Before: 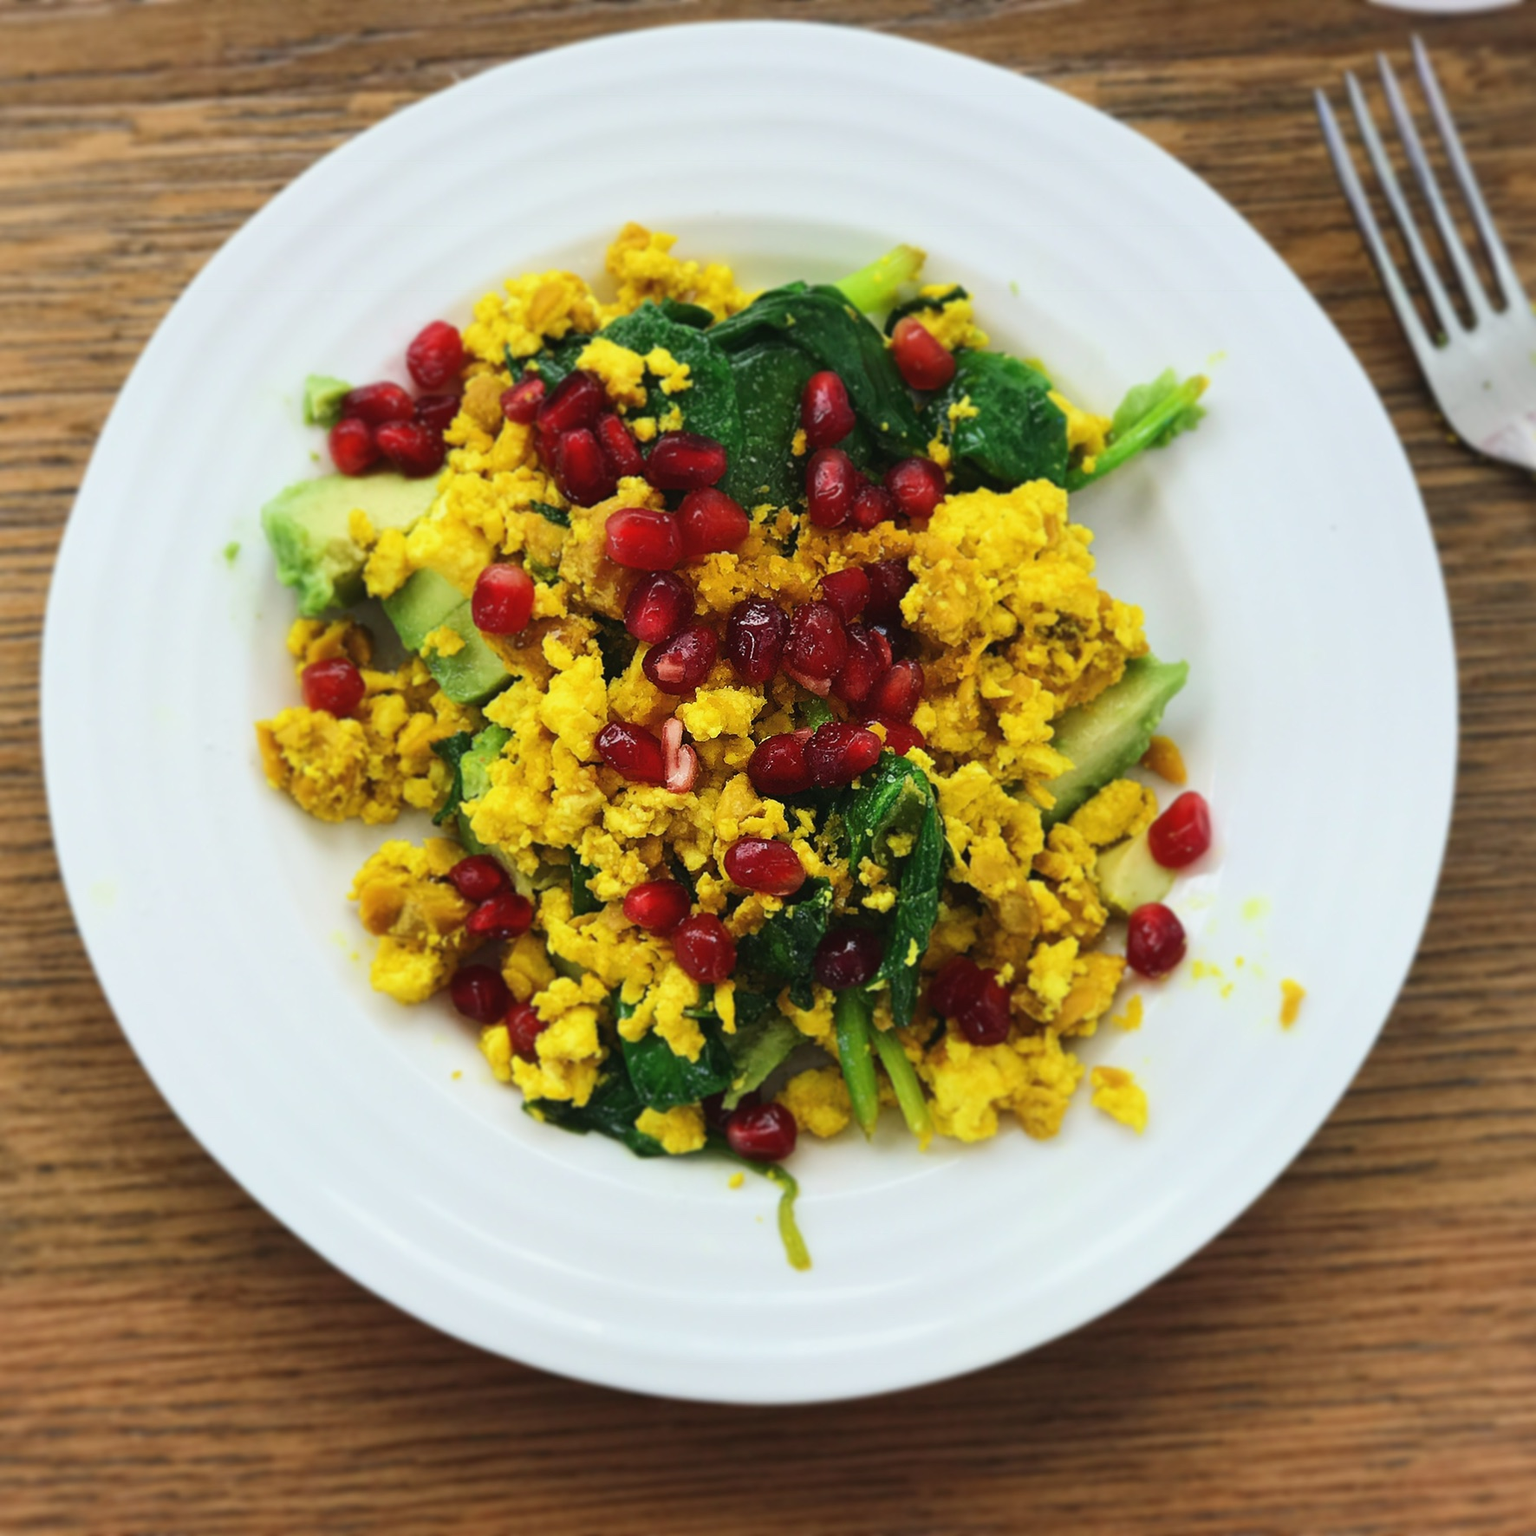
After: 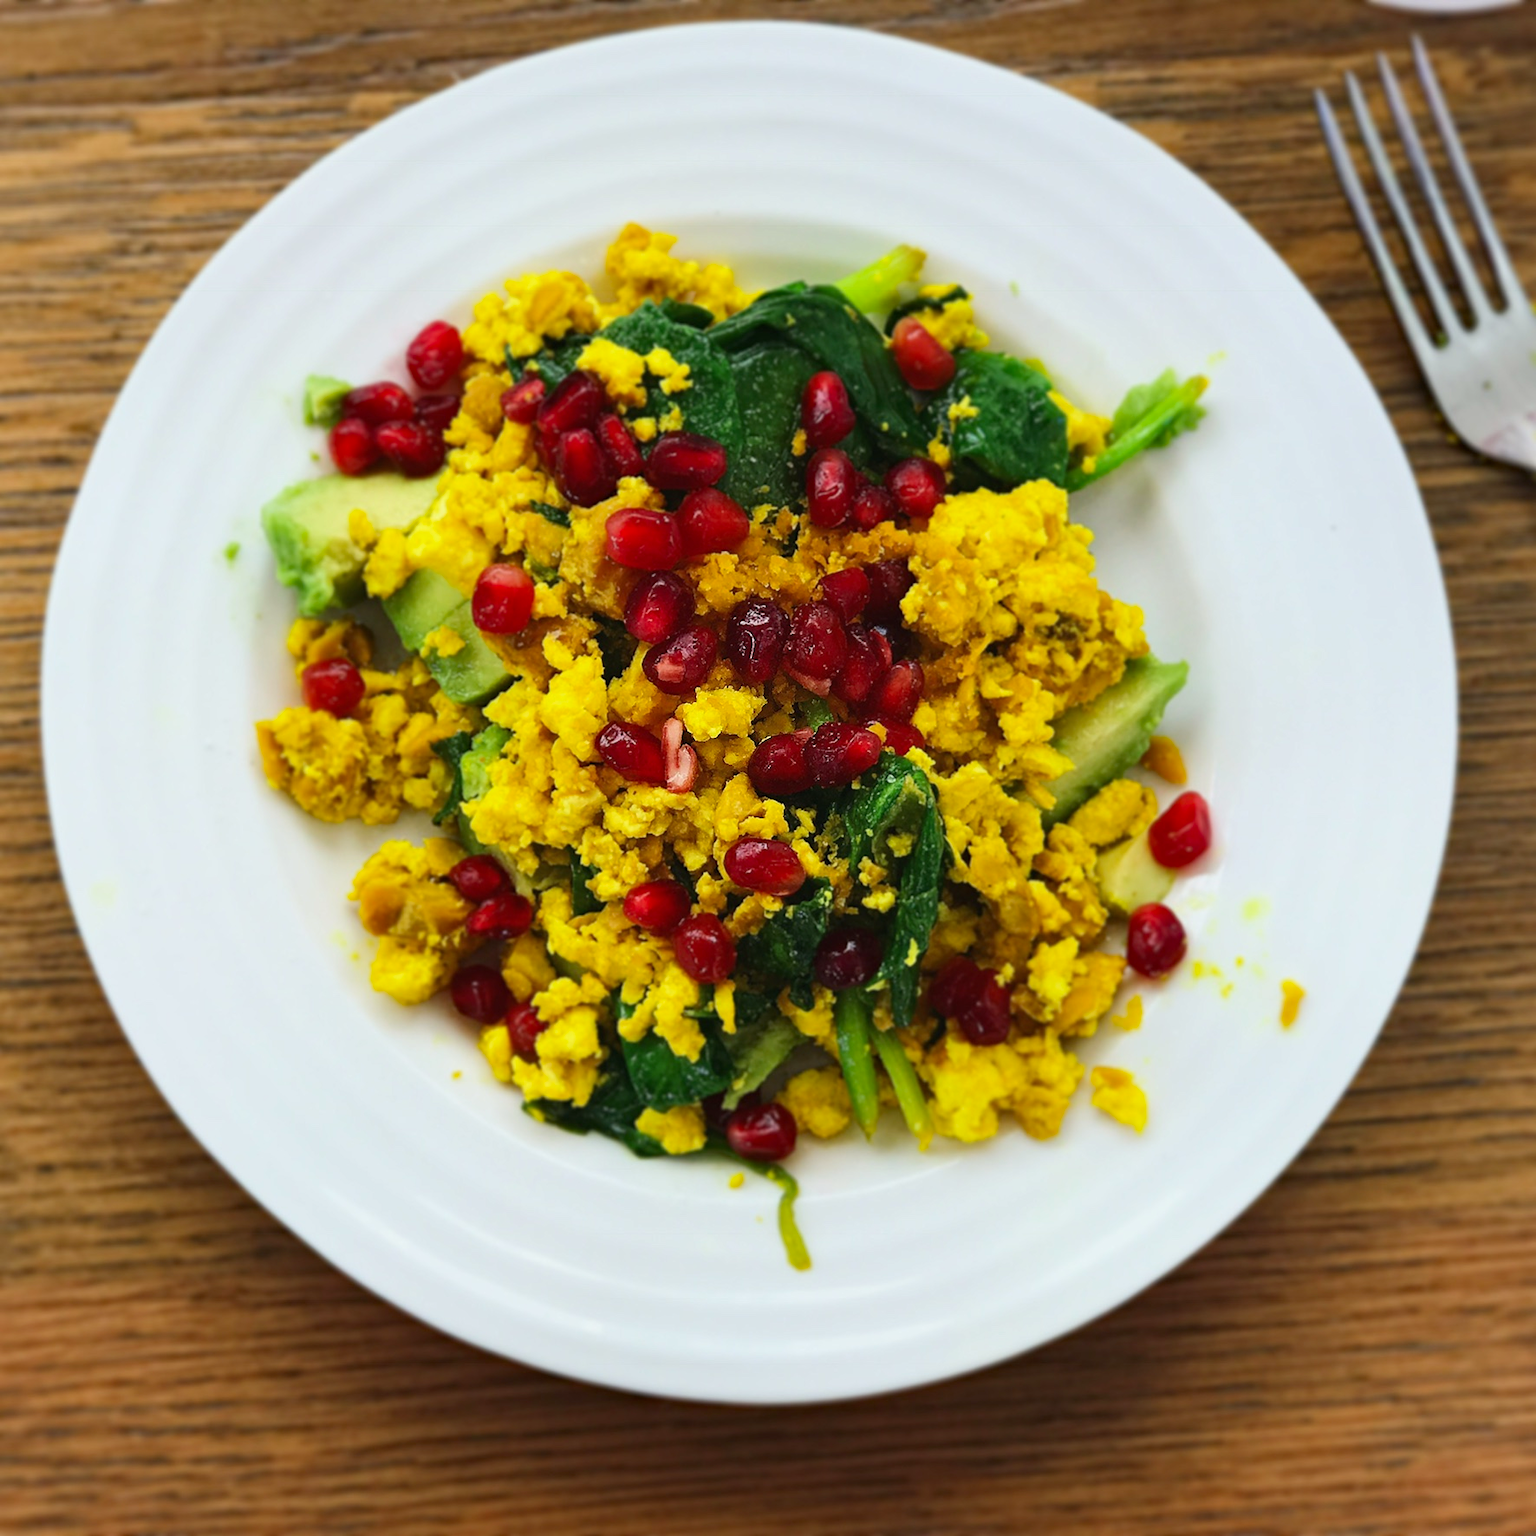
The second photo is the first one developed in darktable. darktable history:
haze removal: strength 0.29, distance 0.25, compatibility mode true, adaptive false
color zones: curves: ch1 [(0, 0.523) (0.143, 0.545) (0.286, 0.52) (0.429, 0.506) (0.571, 0.503) (0.714, 0.503) (0.857, 0.508) (1, 0.523)]
